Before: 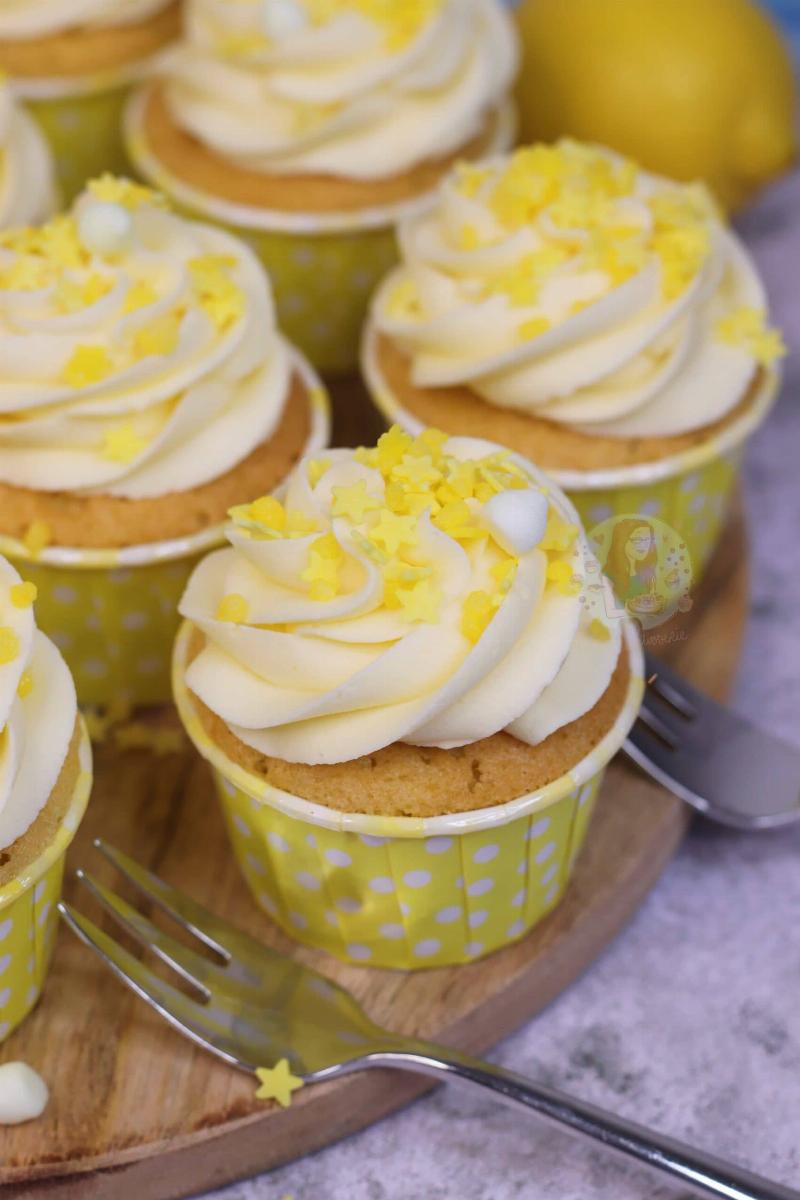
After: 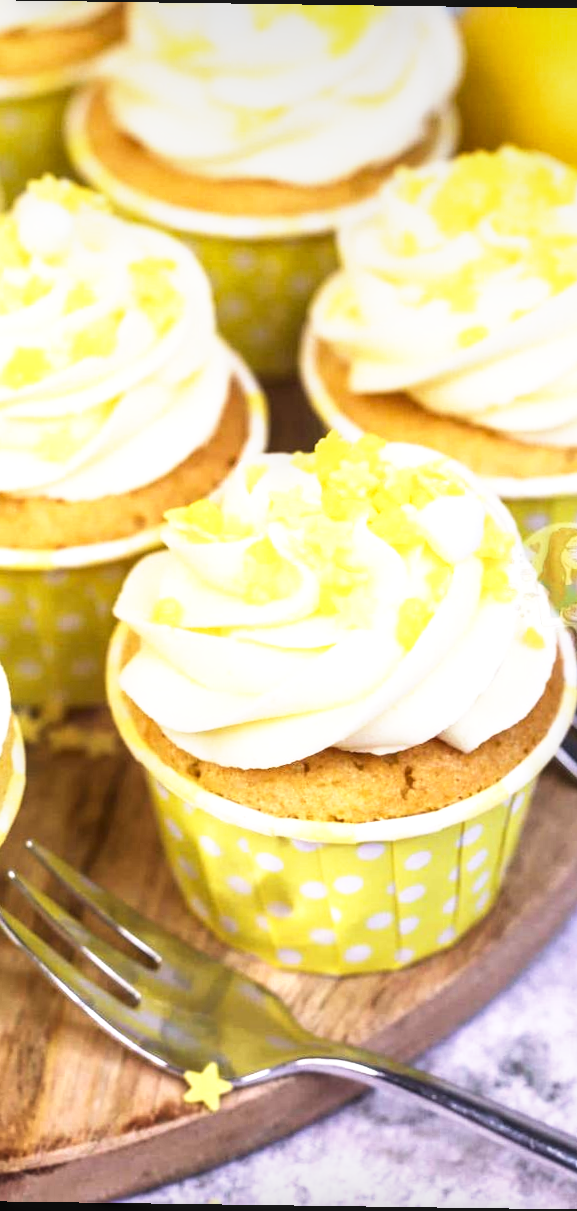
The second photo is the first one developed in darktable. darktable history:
tone equalizer: -8 EV -0.417 EV, -7 EV -0.389 EV, -6 EV -0.333 EV, -5 EV -0.222 EV, -3 EV 0.222 EV, -2 EV 0.333 EV, -1 EV 0.389 EV, +0 EV 0.417 EV, edges refinement/feathering 500, mask exposure compensation -1.57 EV, preserve details no
rotate and perspective: rotation 0.8°, automatic cropping off
base curve: curves: ch0 [(0, 0) (0.495, 0.917) (1, 1)], preserve colors none
crop and rotate: left 9.061%, right 20.142%
local contrast: on, module defaults
